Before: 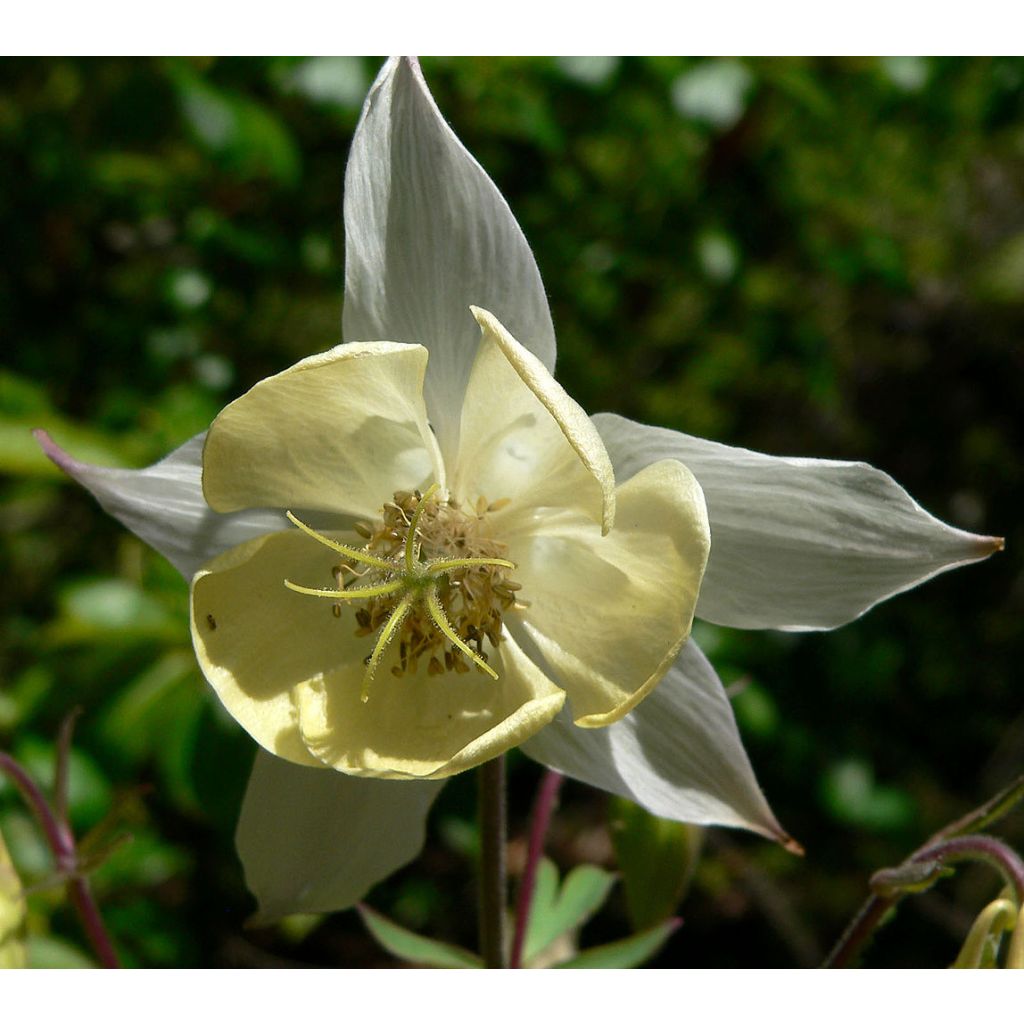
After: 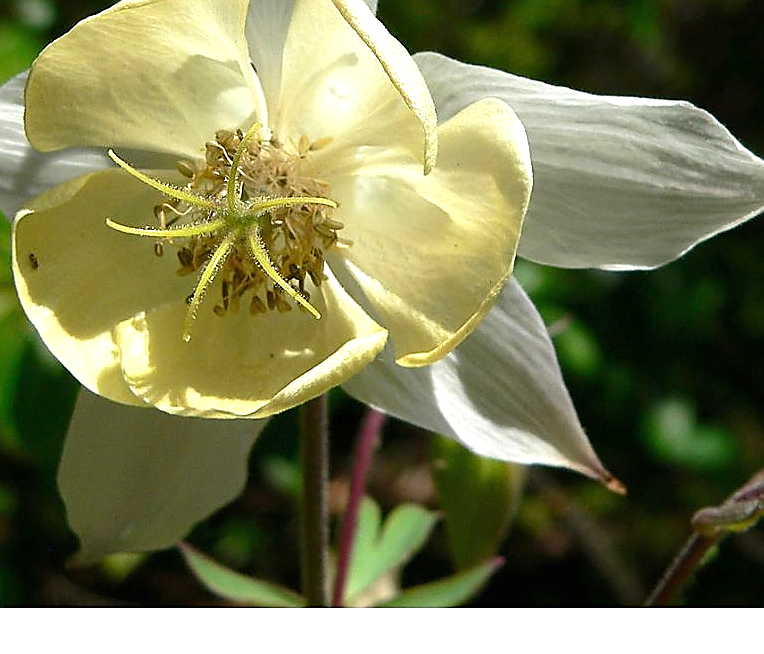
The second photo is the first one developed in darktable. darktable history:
sharpen: radius 1.363, amount 1.258, threshold 0.838
crop and rotate: left 17.421%, top 35.258%, right 7.908%, bottom 0.816%
exposure: black level correction 0, exposure 0.595 EV, compensate highlight preservation false
